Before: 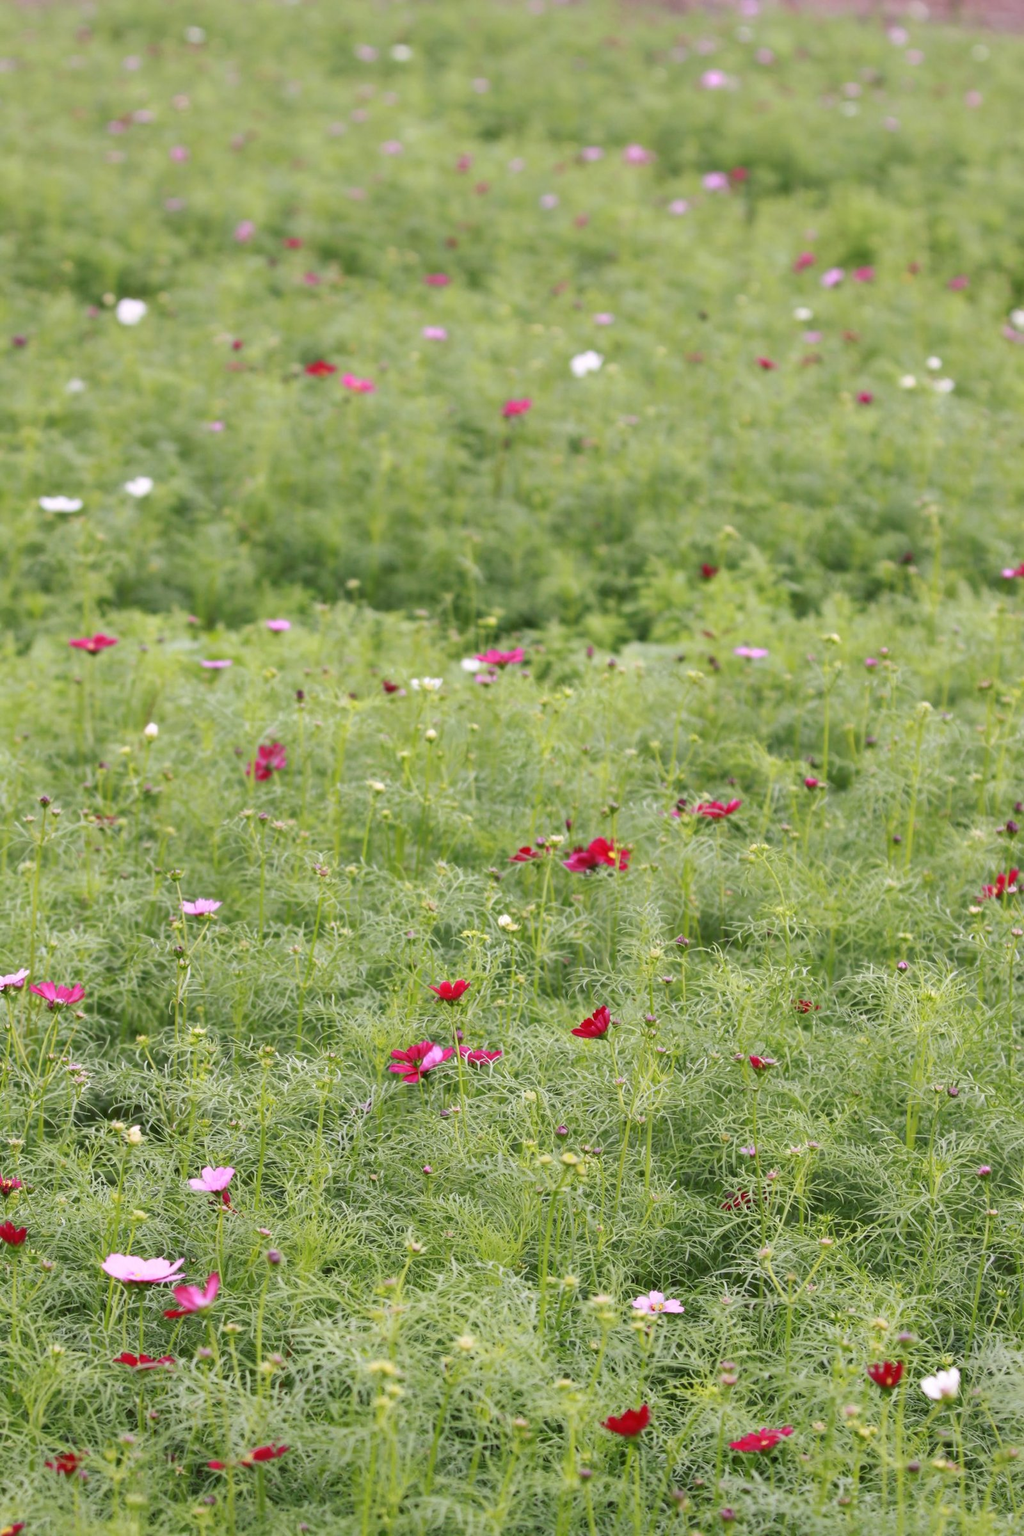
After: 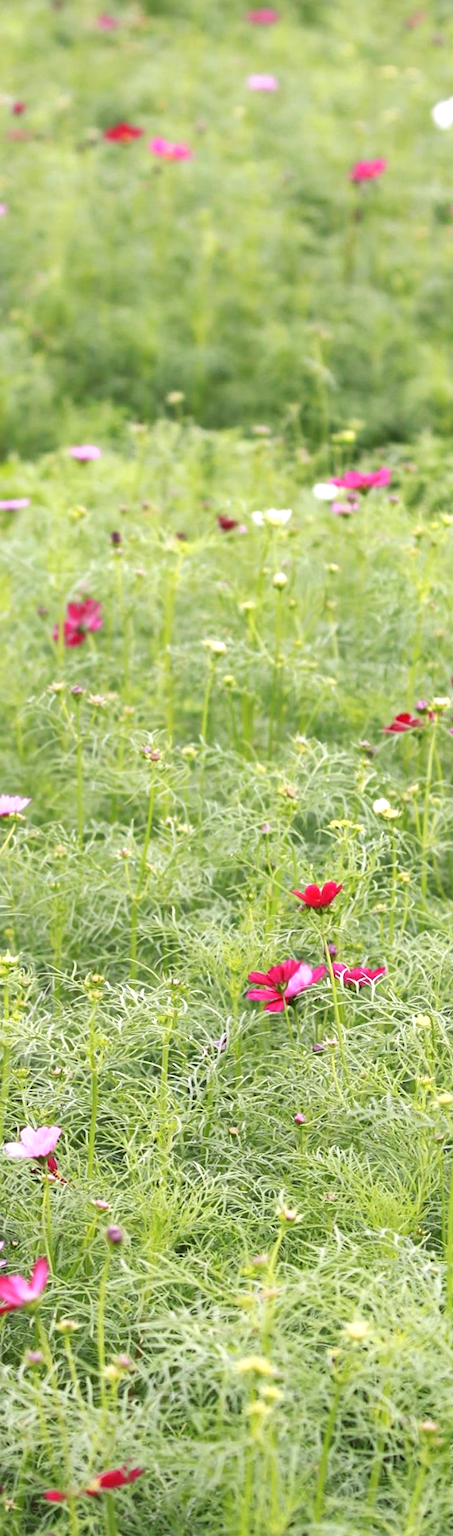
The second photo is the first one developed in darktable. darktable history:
sharpen: amount 0.2
exposure: exposure 0.566 EV, compensate highlight preservation false
crop and rotate: left 21.77%, top 18.528%, right 44.676%, bottom 2.997%
rotate and perspective: rotation -2.56°, automatic cropping off
